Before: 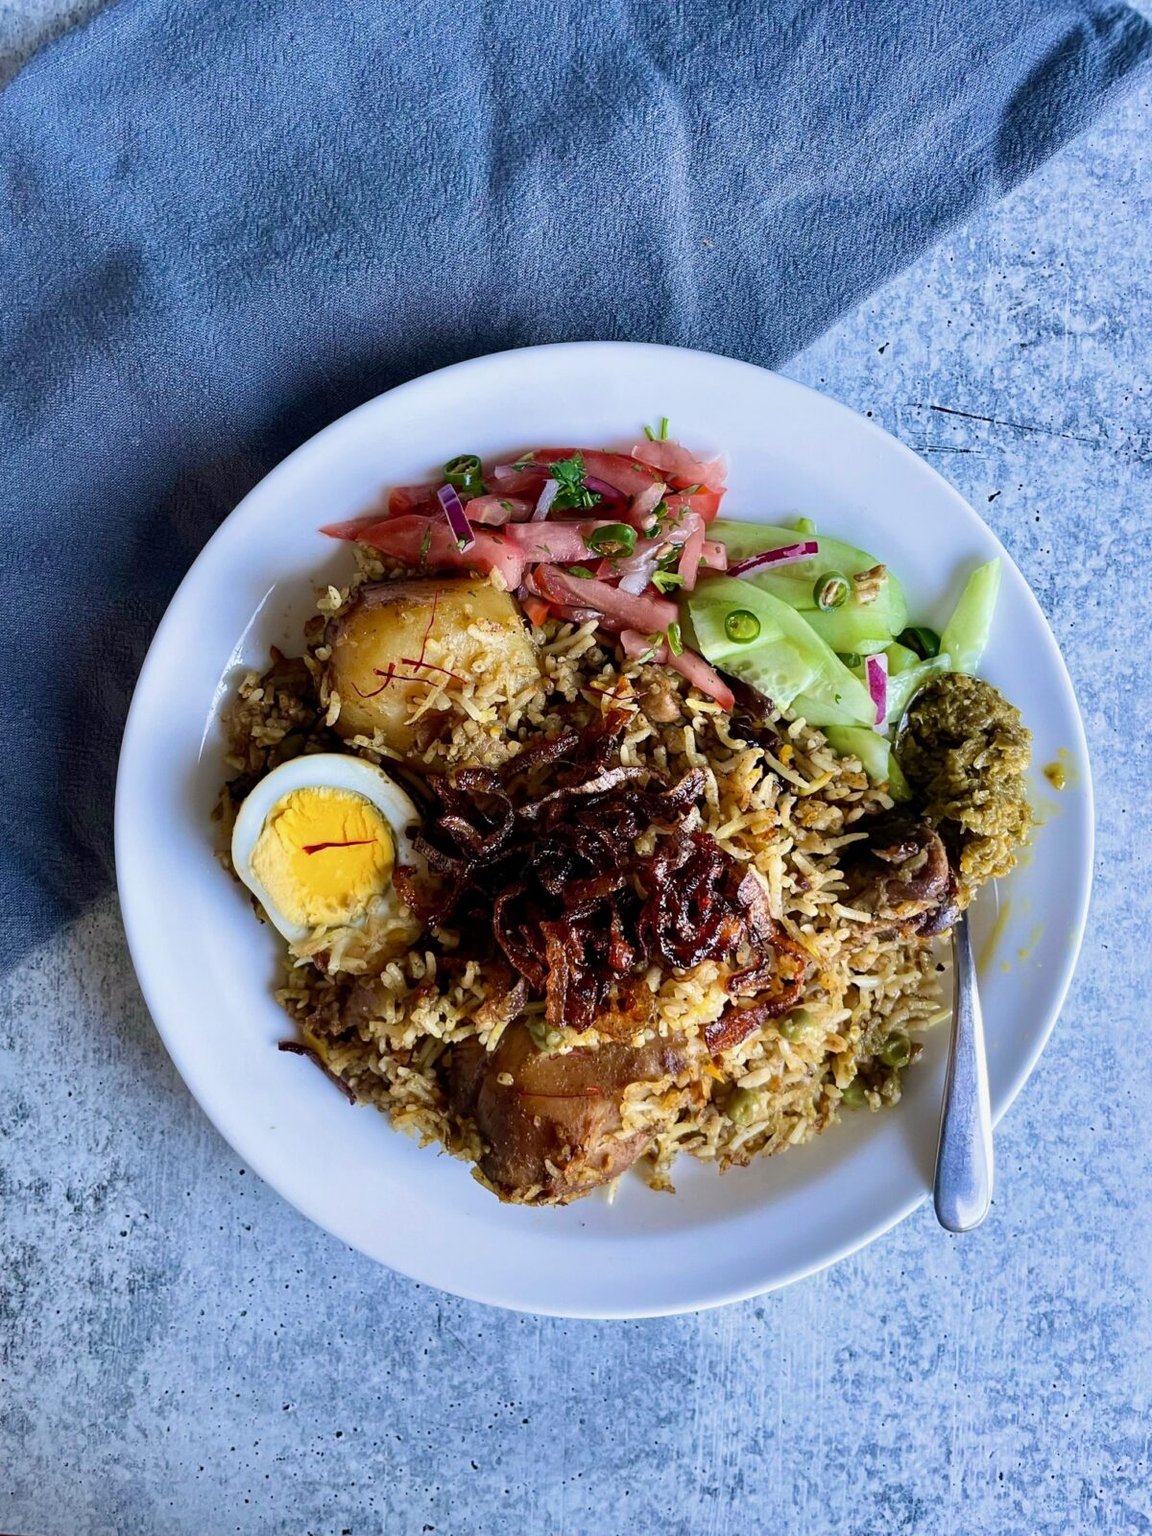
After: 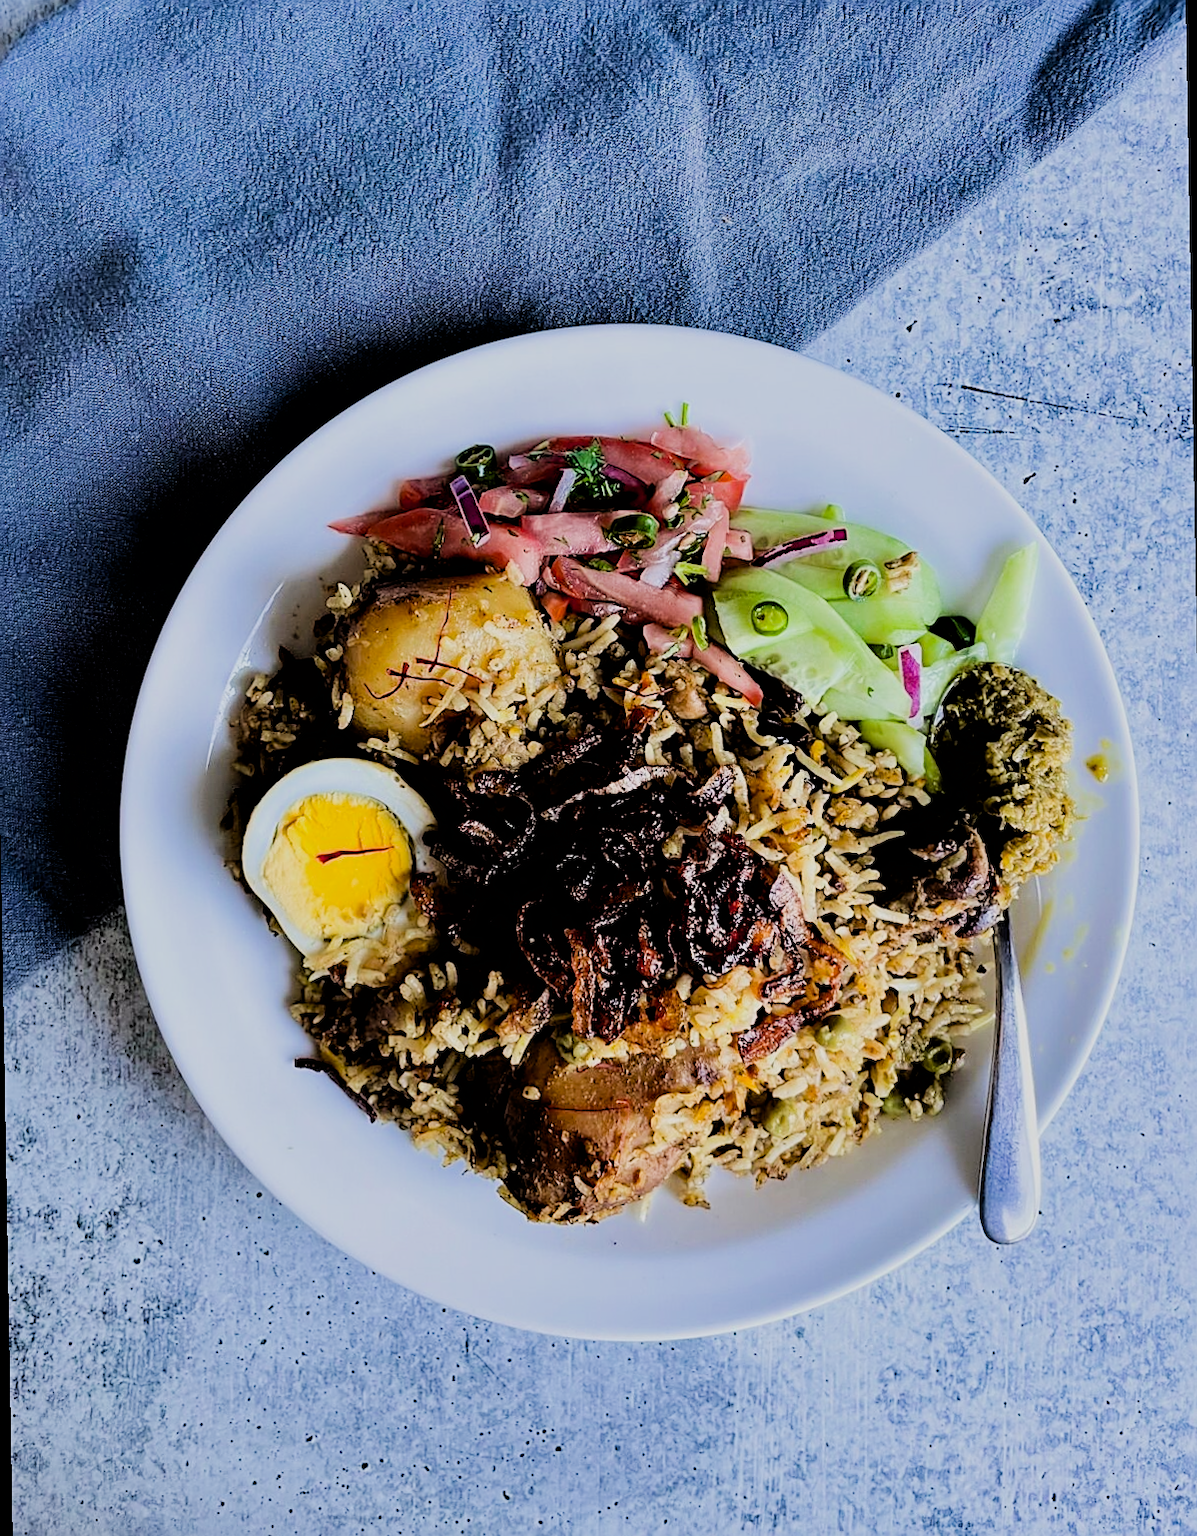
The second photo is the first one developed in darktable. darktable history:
exposure: exposure 0.3 EV, compensate highlight preservation false
rotate and perspective: rotation -1°, crop left 0.011, crop right 0.989, crop top 0.025, crop bottom 0.975
filmic rgb: black relative exposure -3.21 EV, white relative exposure 7.02 EV, hardness 1.46, contrast 1.35
sharpen: on, module defaults
